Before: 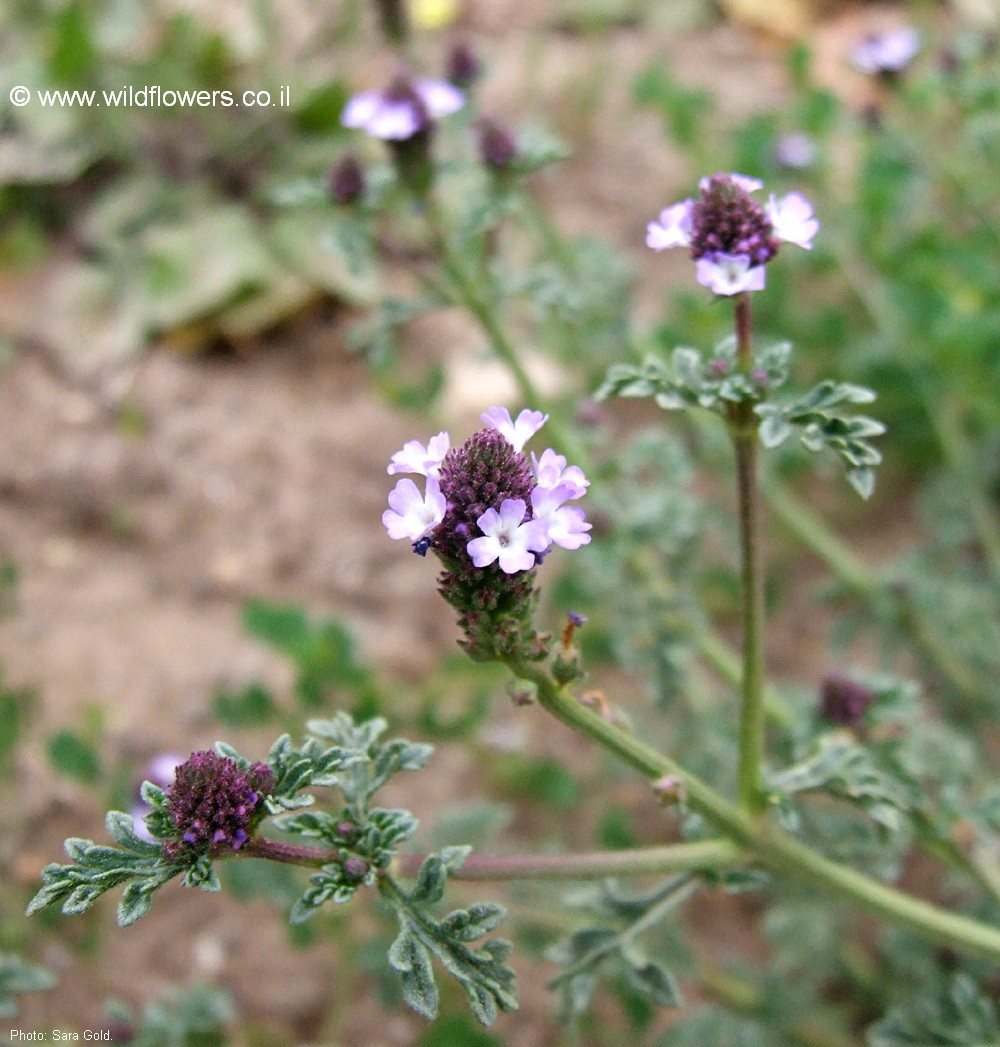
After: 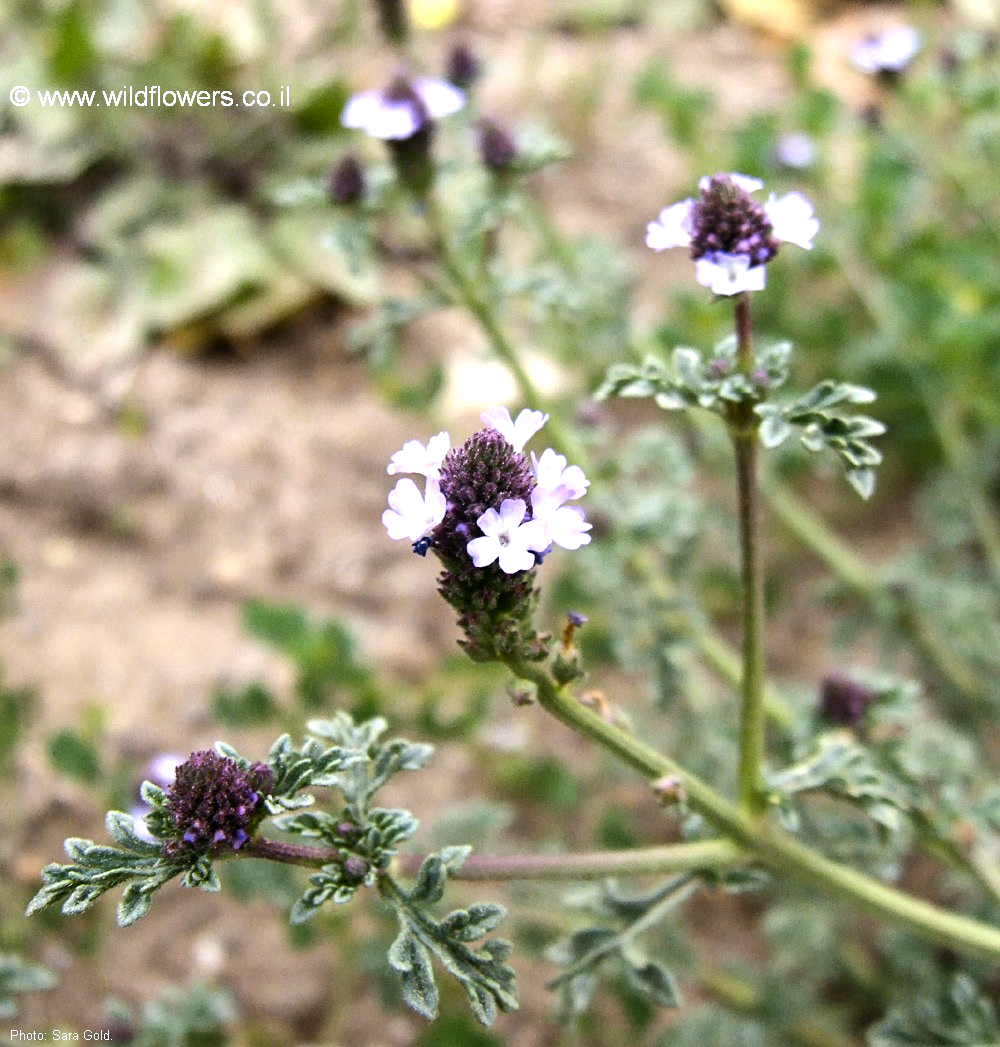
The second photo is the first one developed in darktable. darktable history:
tone equalizer: -8 EV -0.75 EV, -7 EV -0.7 EV, -6 EV -0.6 EV, -5 EV -0.4 EV, -3 EV 0.4 EV, -2 EV 0.6 EV, -1 EV 0.7 EV, +0 EV 0.75 EV, edges refinement/feathering 500, mask exposure compensation -1.57 EV, preserve details no
color contrast: green-magenta contrast 0.8, blue-yellow contrast 1.1, unbound 0
